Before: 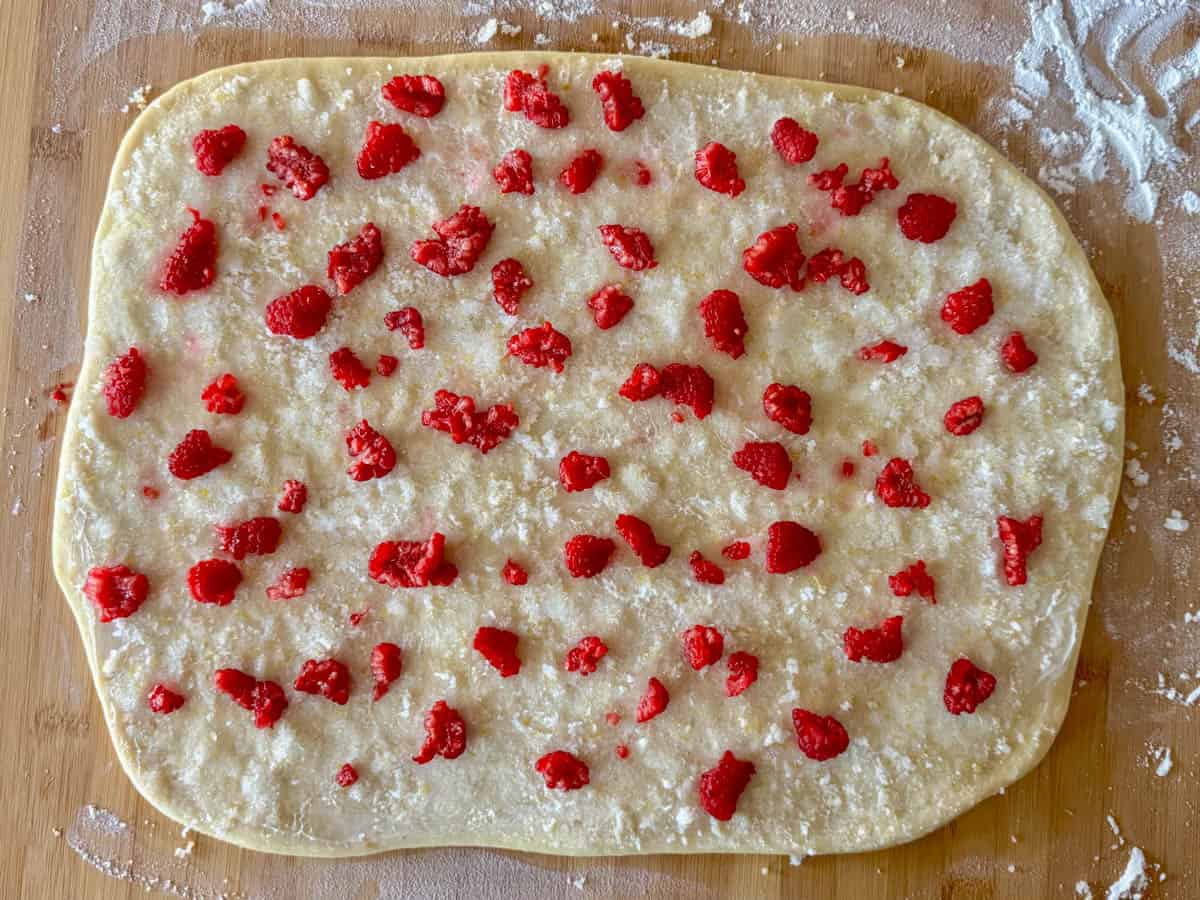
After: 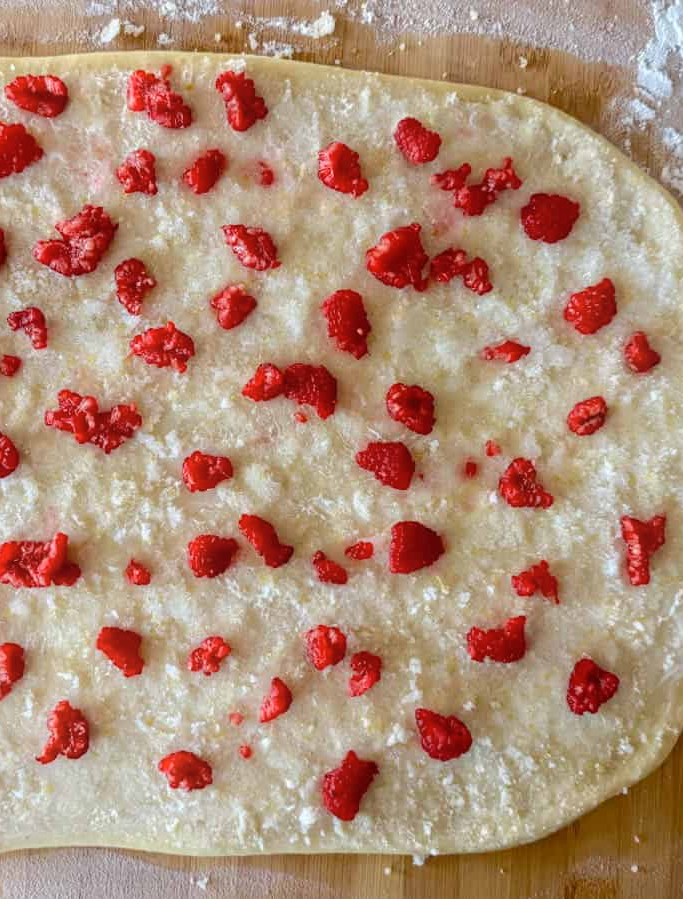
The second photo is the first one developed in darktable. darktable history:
crop: left 31.442%, top 0.004%, right 11.578%
shadows and highlights: shadows -89.36, highlights 88.47, soften with gaussian
